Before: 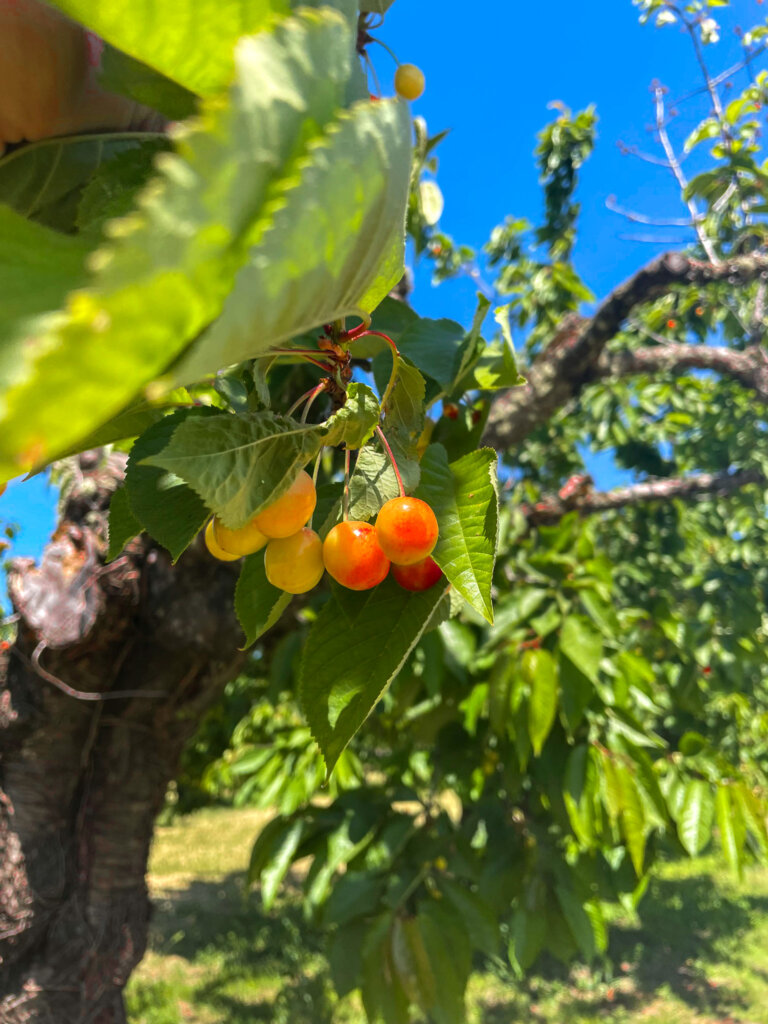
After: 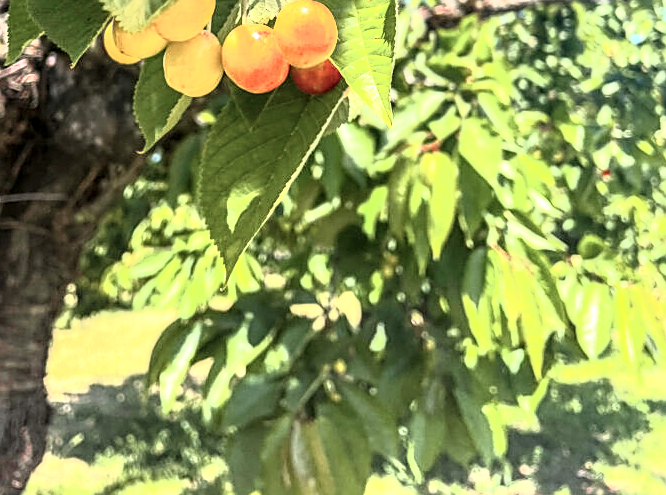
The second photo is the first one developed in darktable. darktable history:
crop and rotate: left 13.275%, top 48.62%, bottom 2.952%
tone curve: curves: ch0 [(0, 0) (0.003, 0.005) (0.011, 0.018) (0.025, 0.041) (0.044, 0.072) (0.069, 0.113) (0.1, 0.163) (0.136, 0.221) (0.177, 0.289) (0.224, 0.366) (0.277, 0.452) (0.335, 0.546) (0.399, 0.65) (0.468, 0.763) (0.543, 0.885) (0.623, 0.93) (0.709, 0.946) (0.801, 0.963) (0.898, 0.981) (1, 1)], color space Lab, independent channels, preserve colors none
local contrast: highlights 28%, detail 150%
sharpen: on, module defaults
